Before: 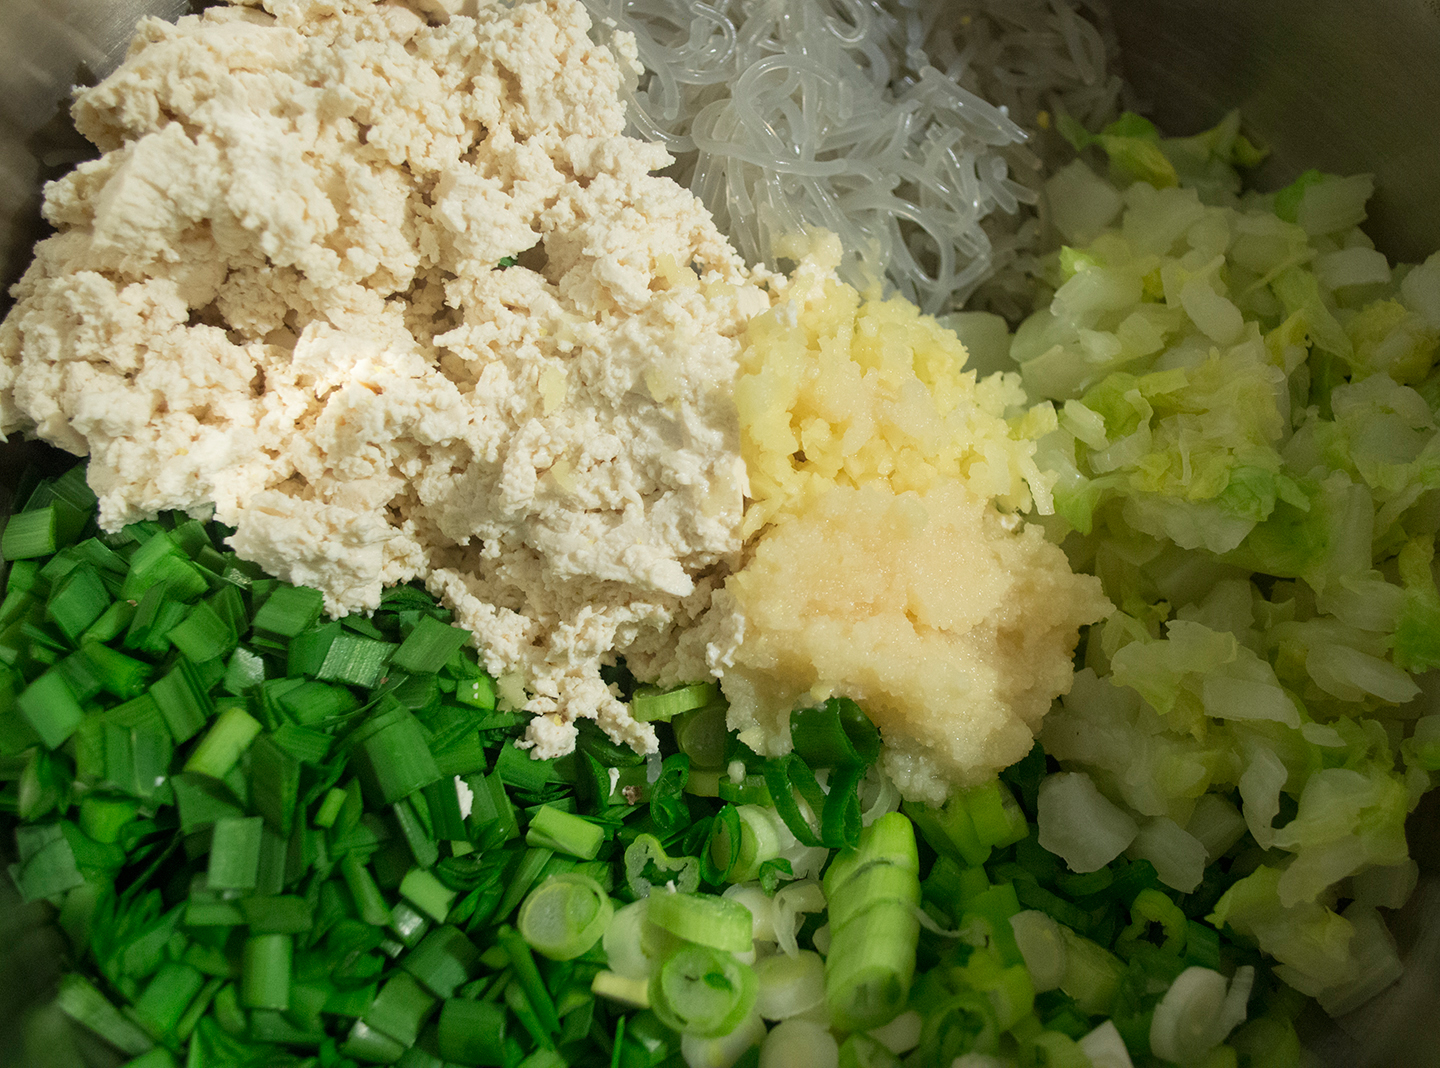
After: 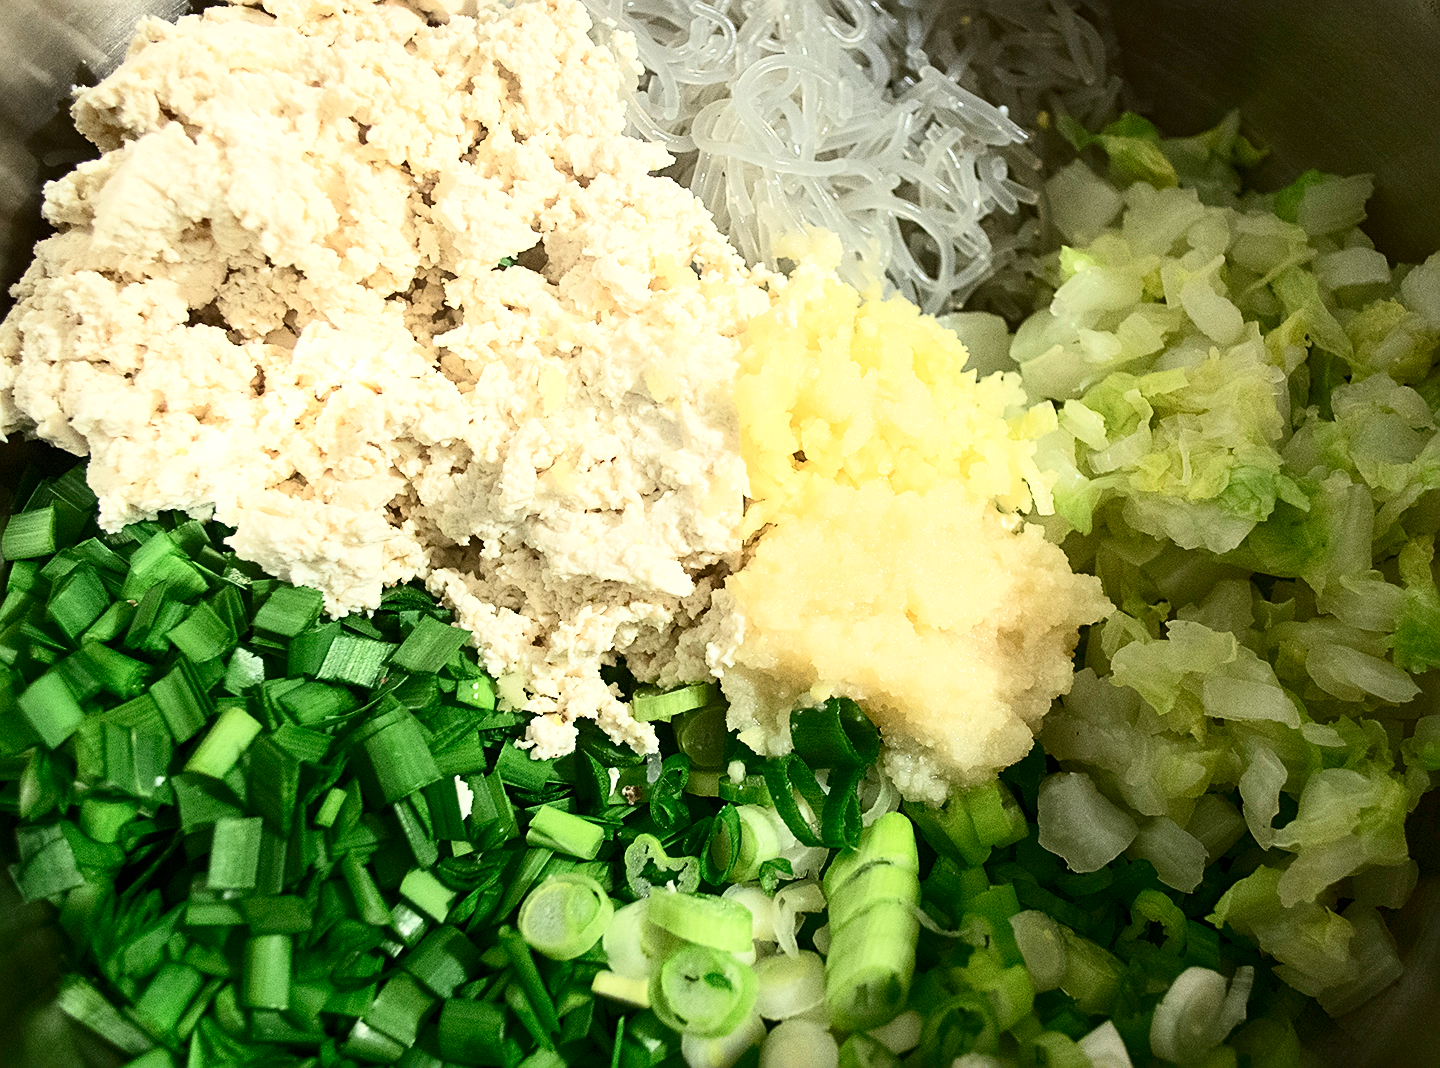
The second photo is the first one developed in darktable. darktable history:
exposure: black level correction 0.001, exposure 0.5 EV, compensate highlight preservation false
sharpen: on, module defaults
contrast brightness saturation: contrast 0.394, brightness 0.095
